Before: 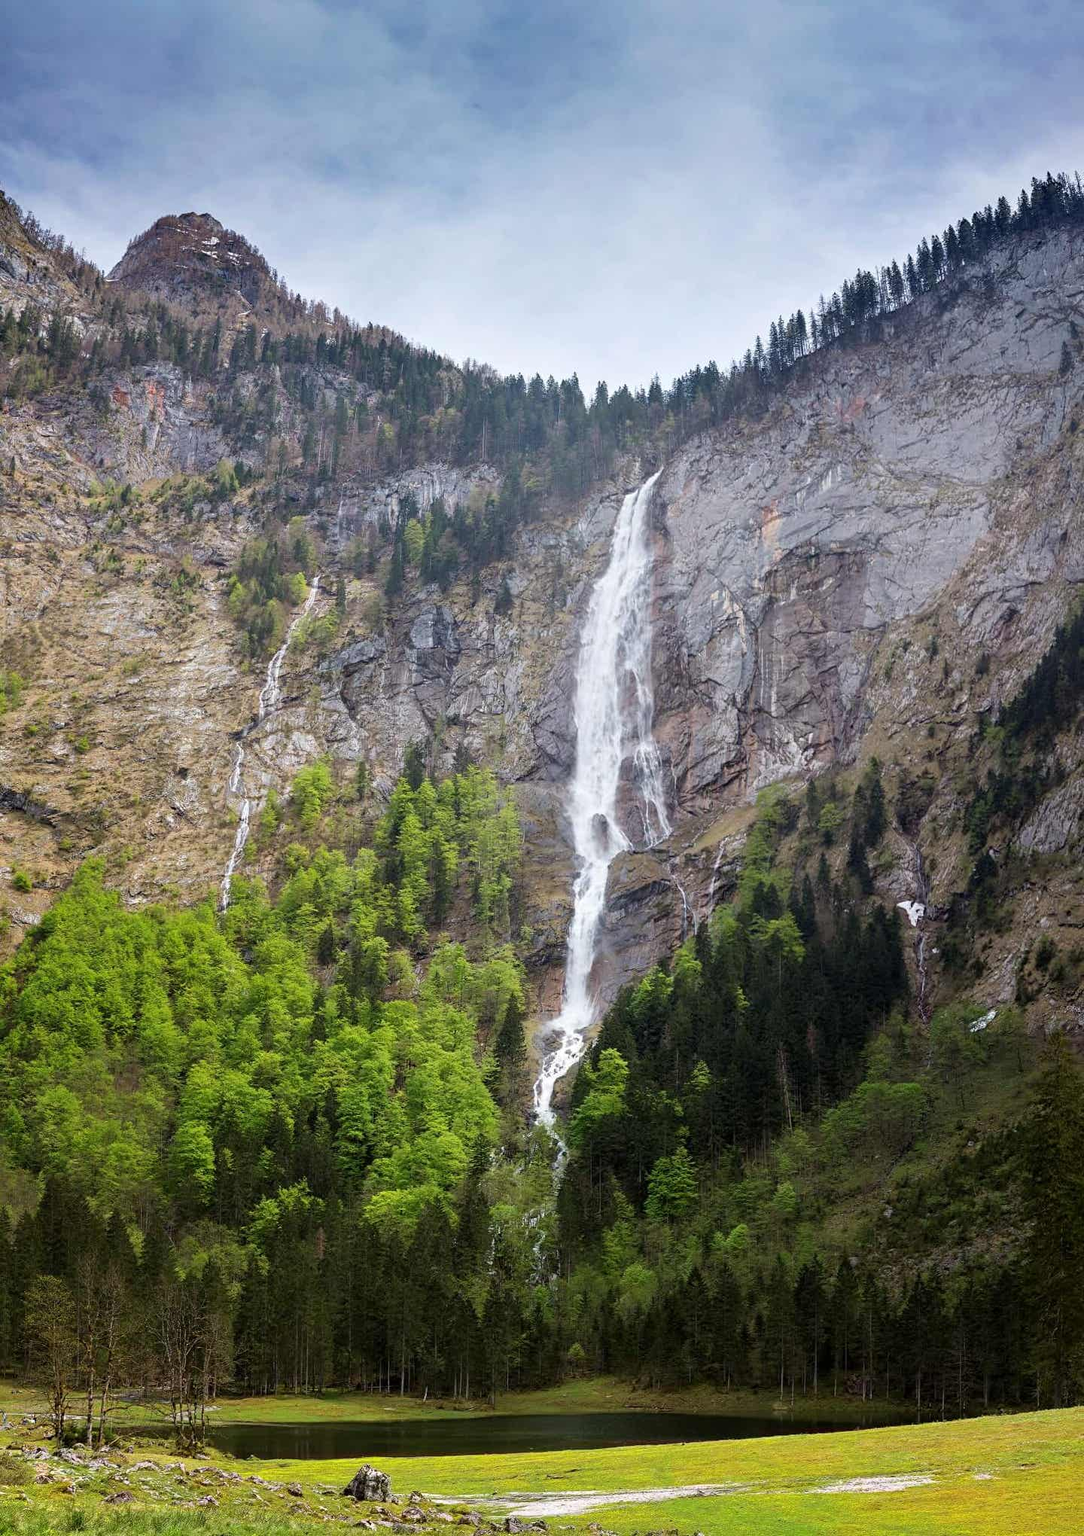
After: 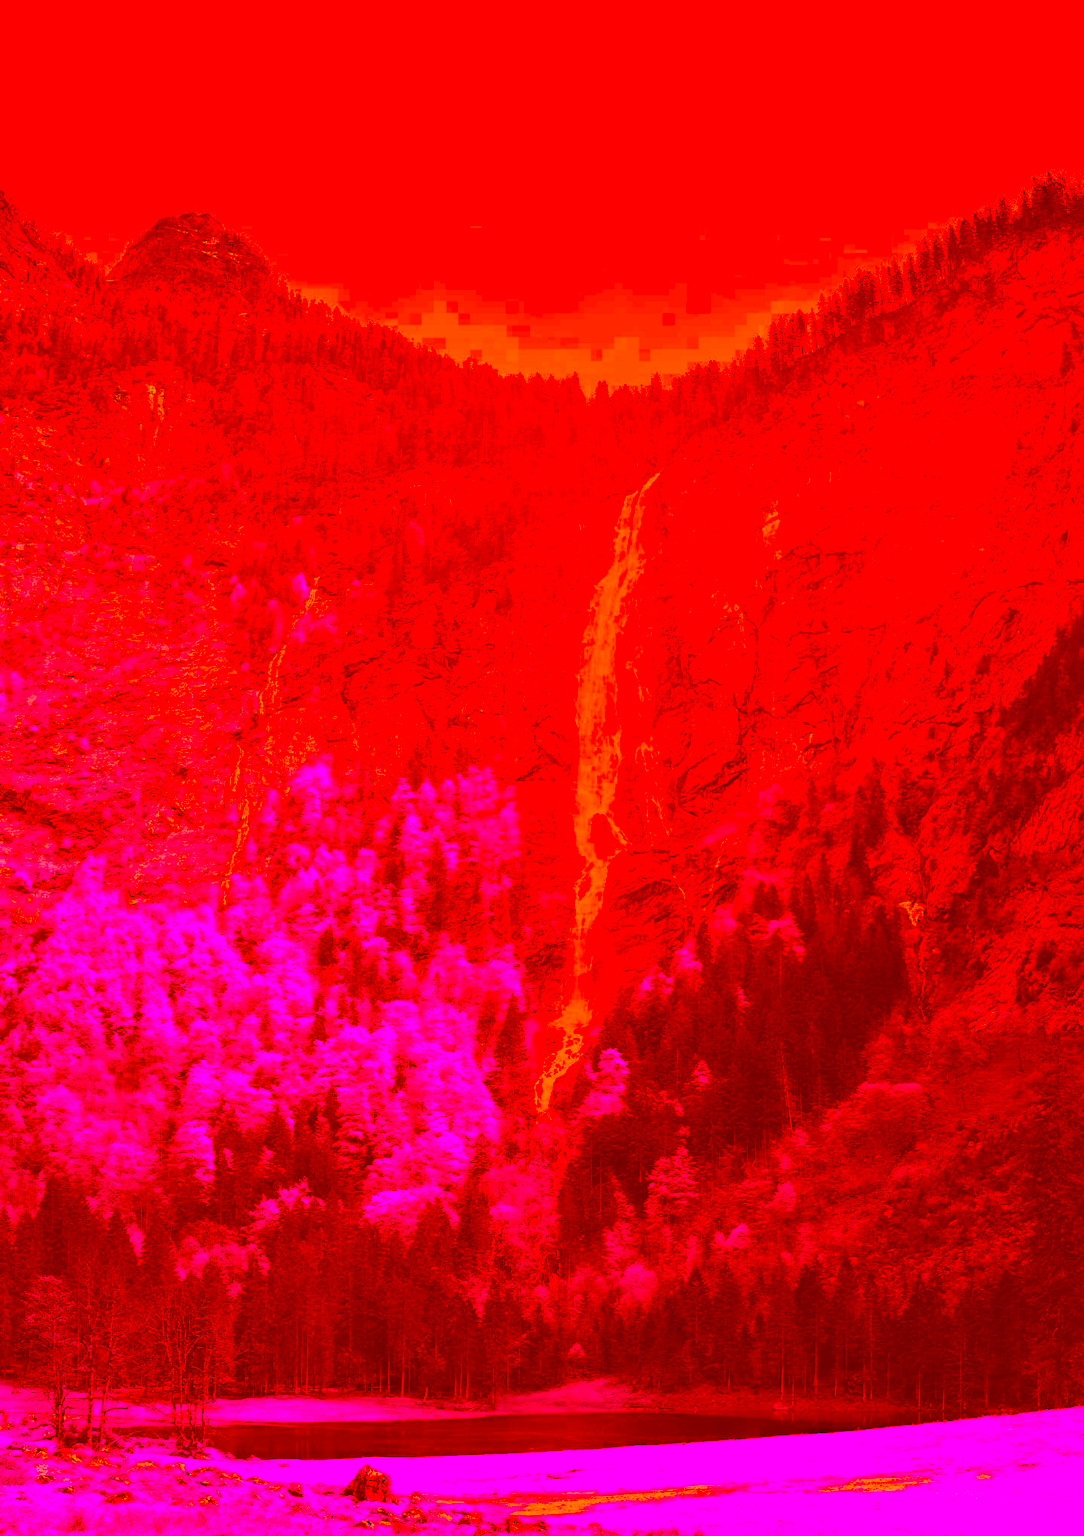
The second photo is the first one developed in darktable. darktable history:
color correction: highlights a* -39.11, highlights b* -39.59, shadows a* -39.41, shadows b* -39.61, saturation -2.96
